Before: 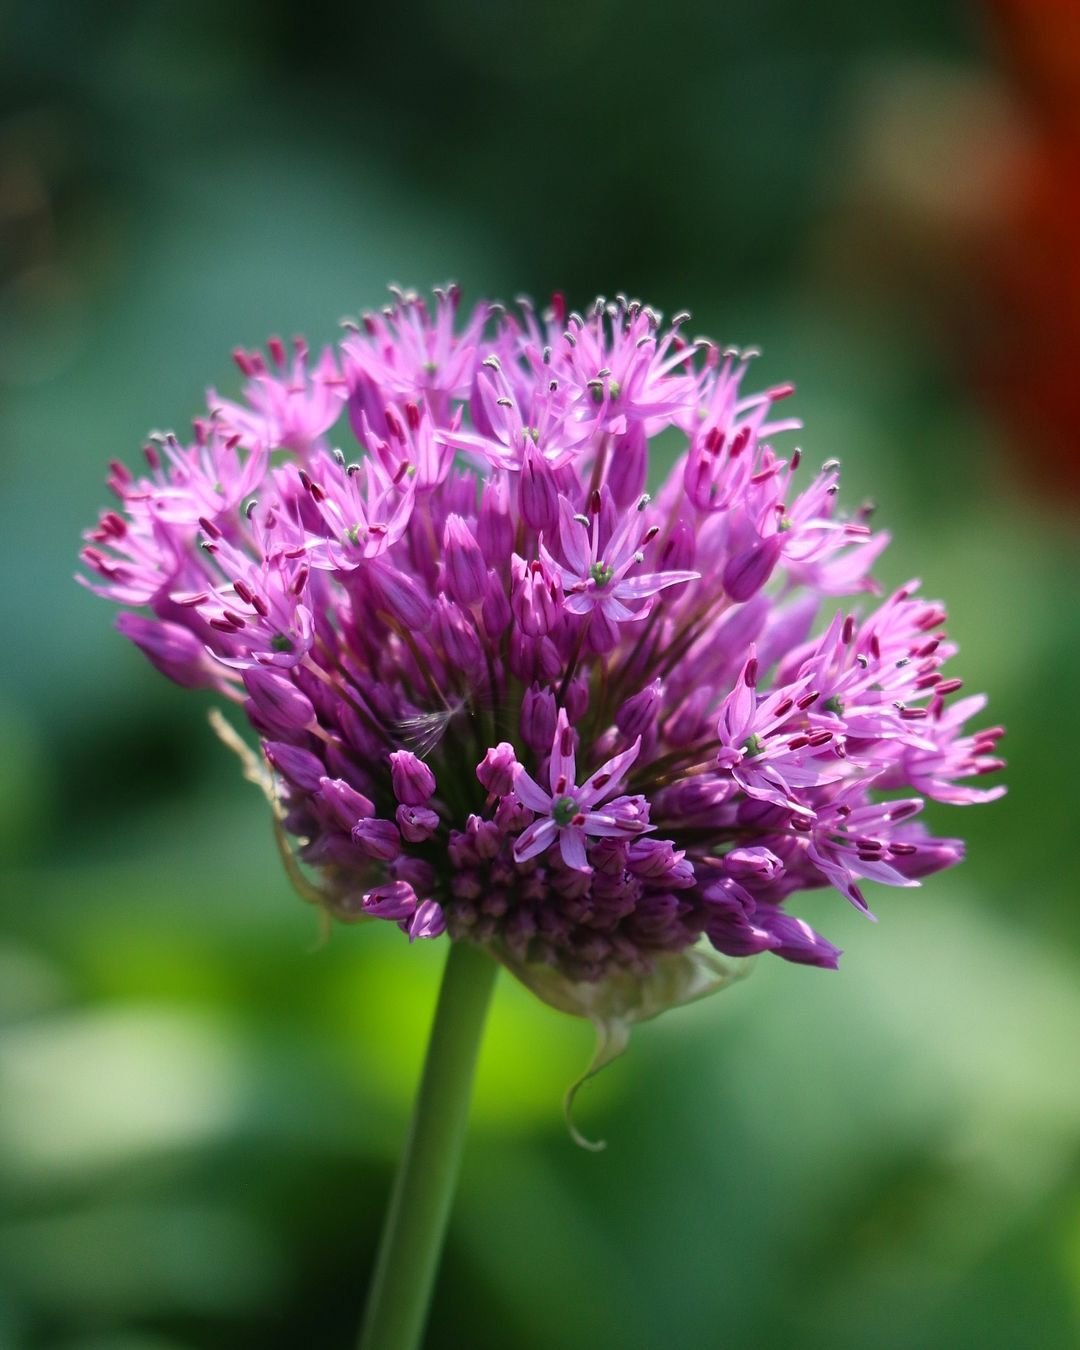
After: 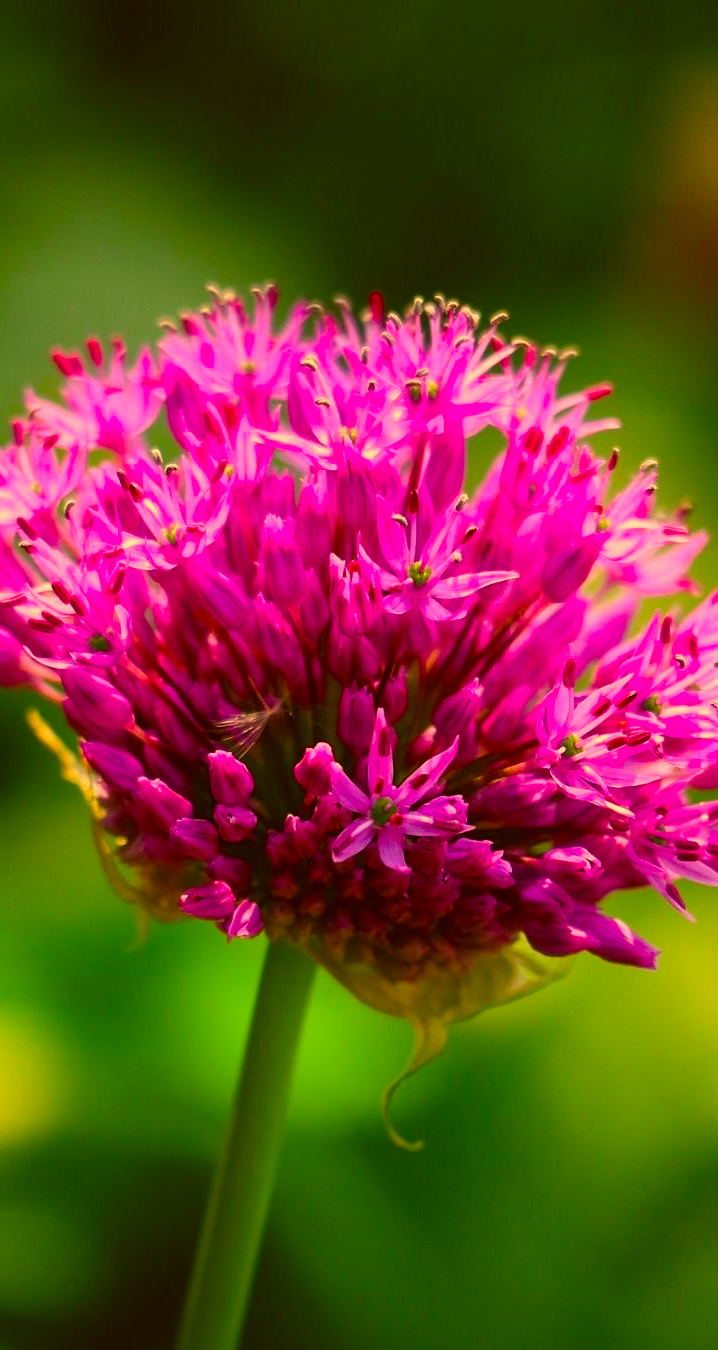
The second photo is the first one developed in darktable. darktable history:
color correction: highlights a* 11, highlights b* 30.72, shadows a* 2.61, shadows b* 17.12, saturation 1.75
crop: left 16.934%, right 16.528%
